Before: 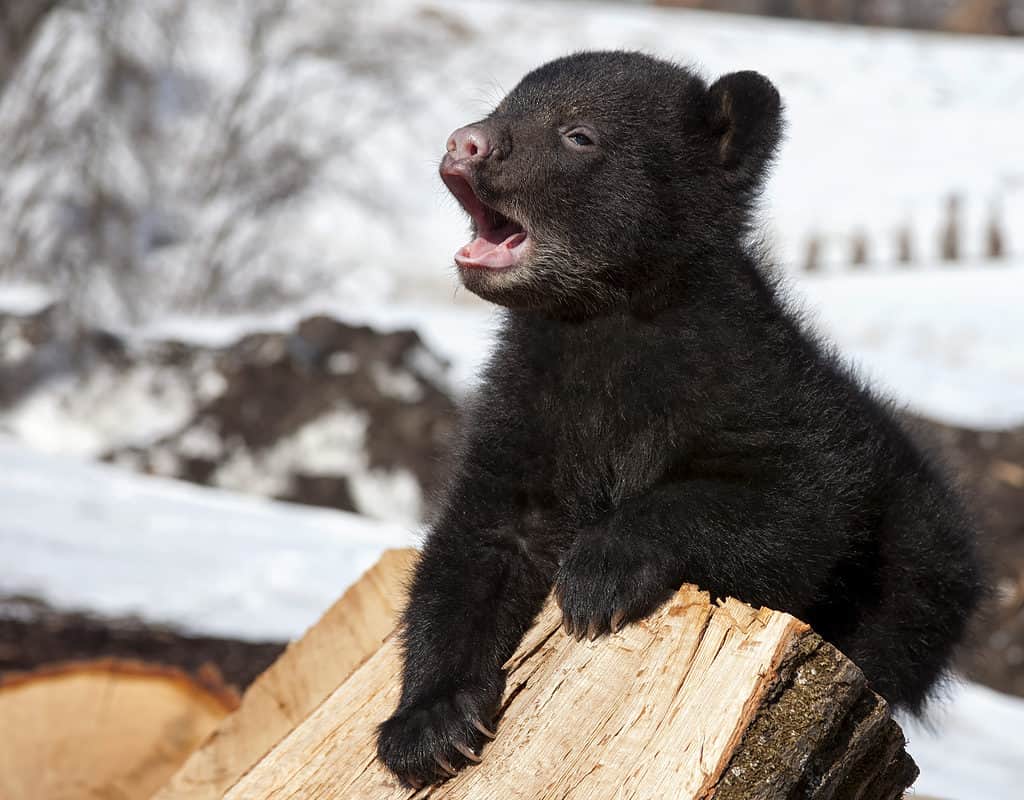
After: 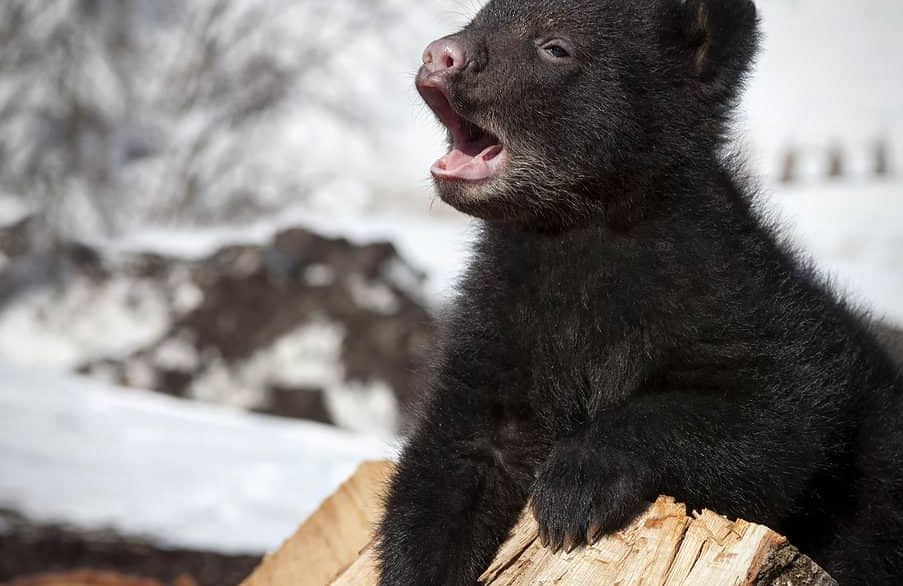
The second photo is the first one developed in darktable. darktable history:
contrast brightness saturation: saturation -0.055
crop and rotate: left 2.396%, top 11.09%, right 9.369%, bottom 15.566%
vignetting: fall-off radius 61.03%
